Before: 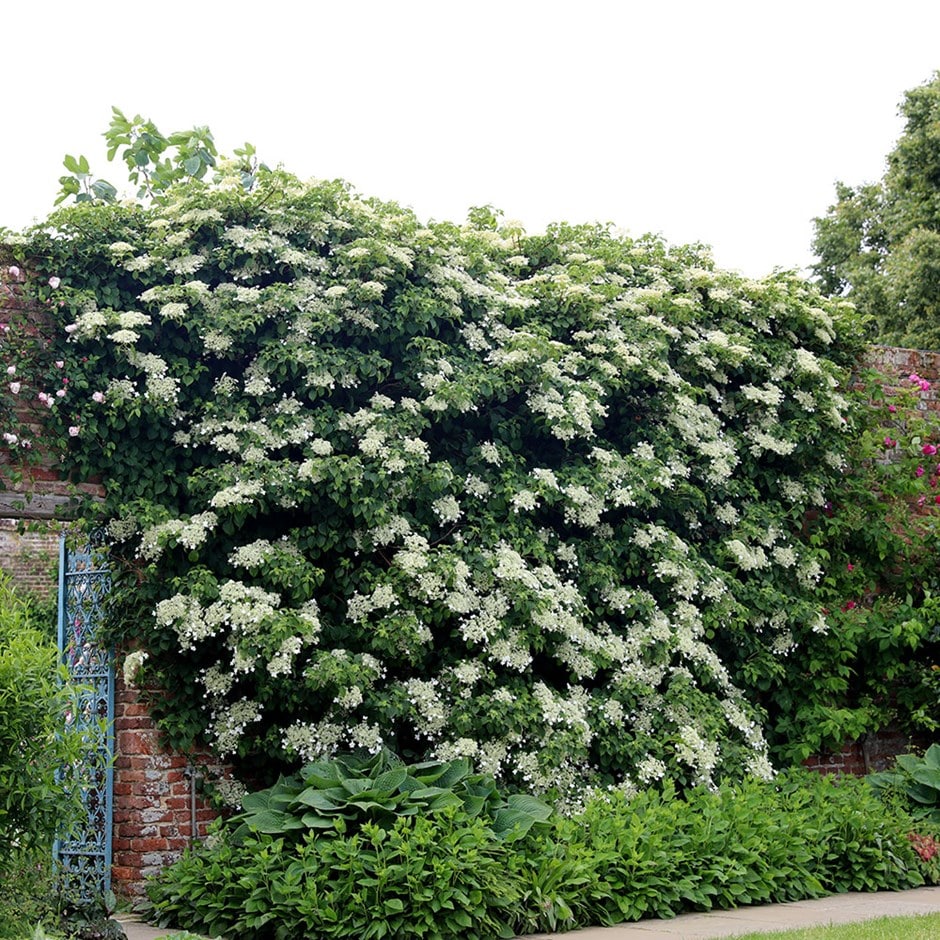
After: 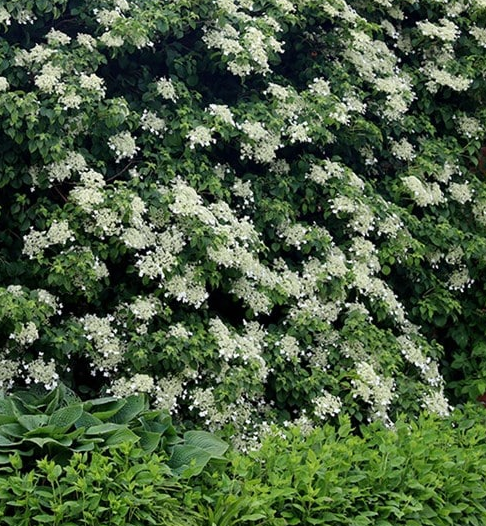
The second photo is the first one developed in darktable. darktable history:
white balance: emerald 1
crop: left 34.479%, top 38.822%, right 13.718%, bottom 5.172%
